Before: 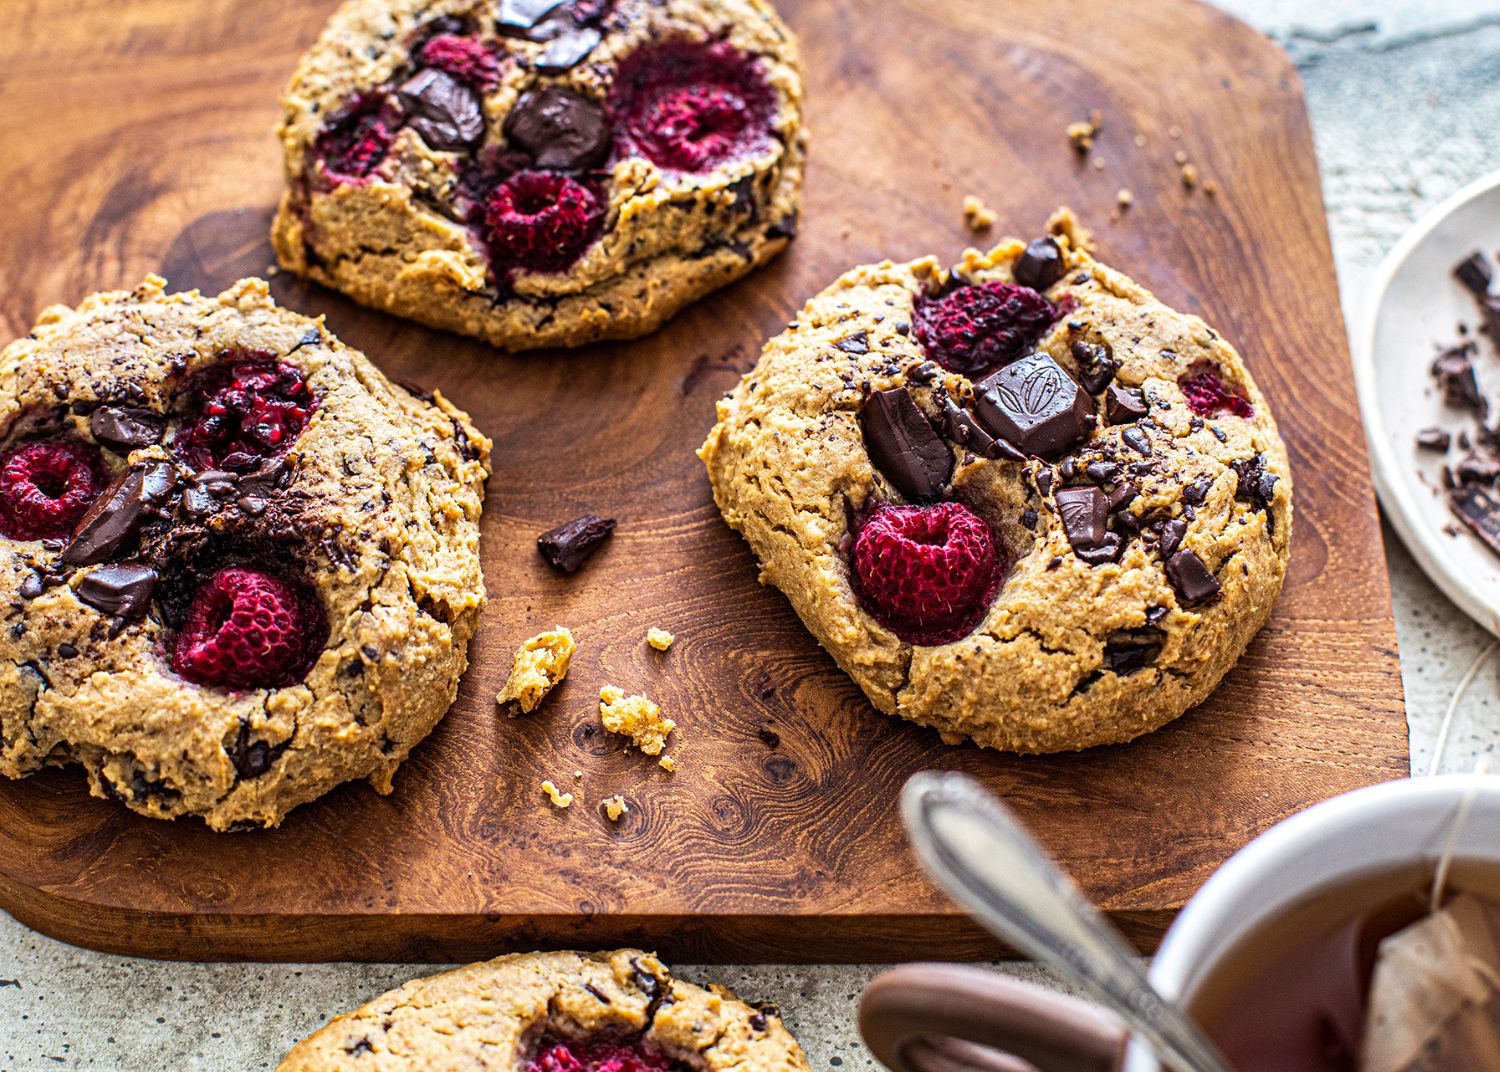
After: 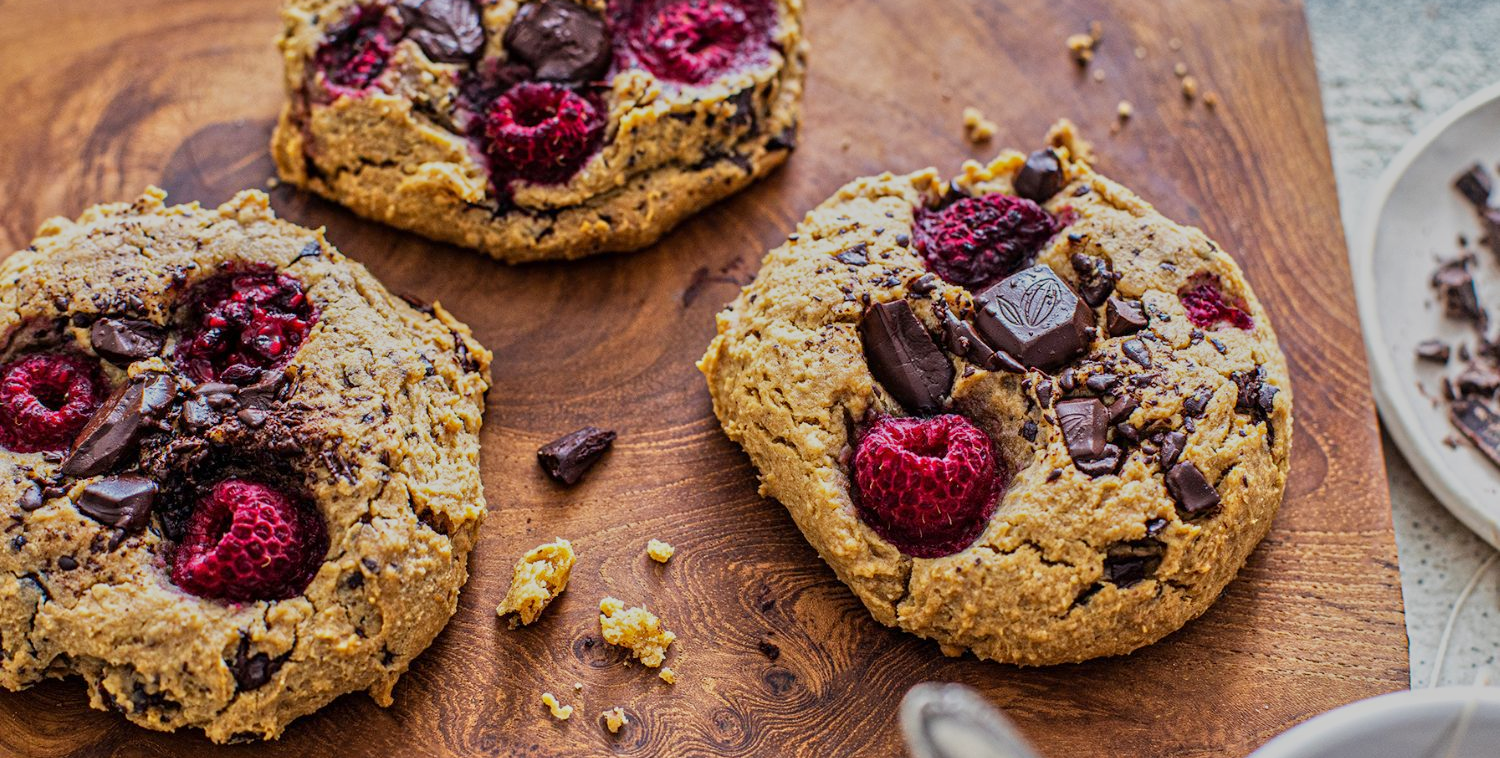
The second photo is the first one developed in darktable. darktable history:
crop and rotate: top 8.293%, bottom 20.996%
exposure: exposure 0.2 EV, compensate highlight preservation false
tone equalizer: -8 EV -0.002 EV, -7 EV 0.005 EV, -6 EV -0.008 EV, -5 EV 0.007 EV, -4 EV -0.042 EV, -3 EV -0.233 EV, -2 EV -0.662 EV, -1 EV -0.983 EV, +0 EV -0.969 EV, smoothing diameter 2%, edges refinement/feathering 20, mask exposure compensation -1.57 EV, filter diffusion 5
